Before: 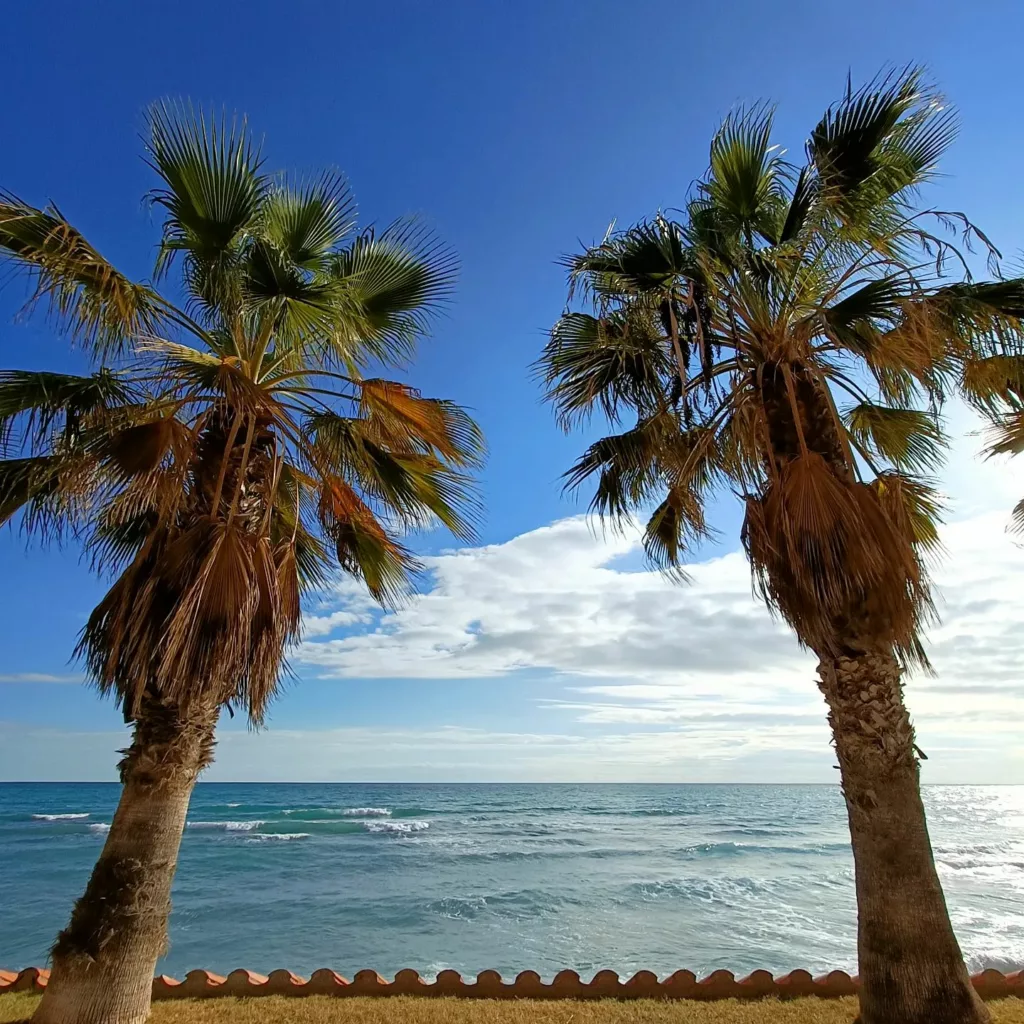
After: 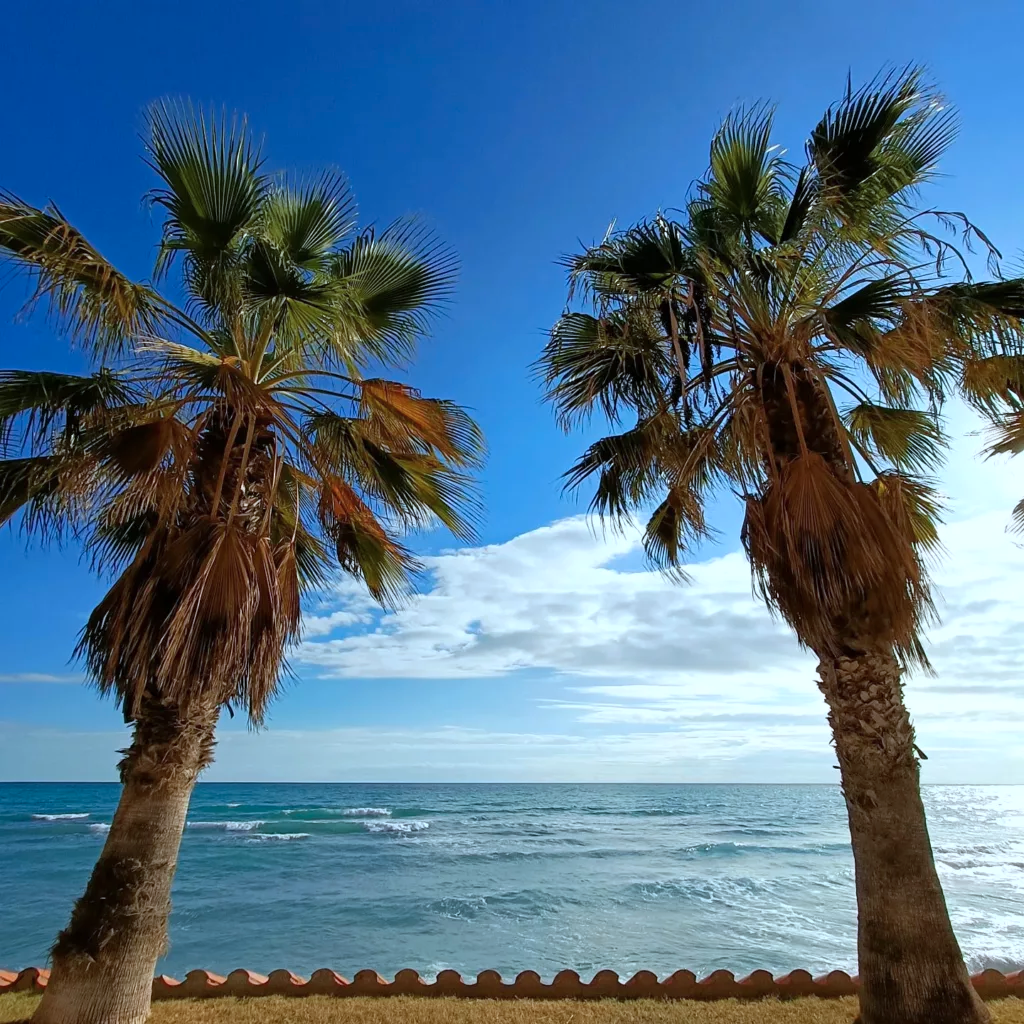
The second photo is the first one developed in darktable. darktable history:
color correction: highlights a* -4.2, highlights b* -10.87
